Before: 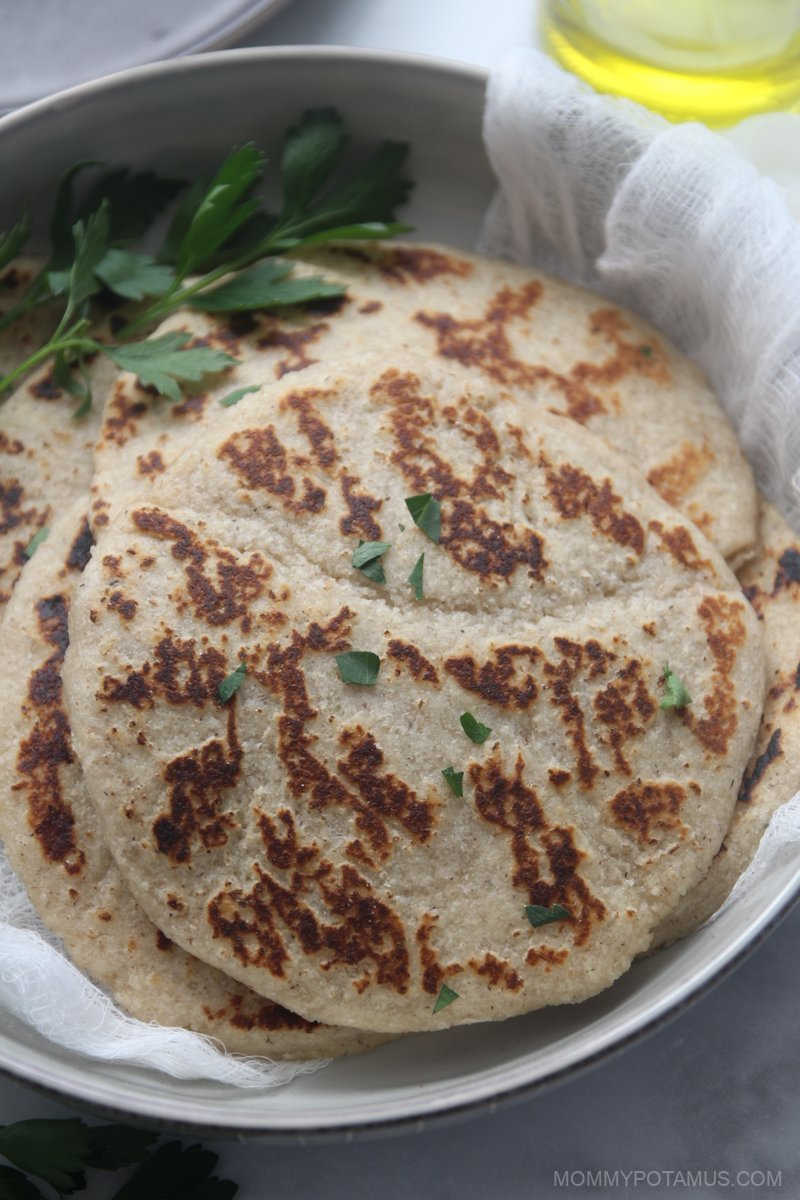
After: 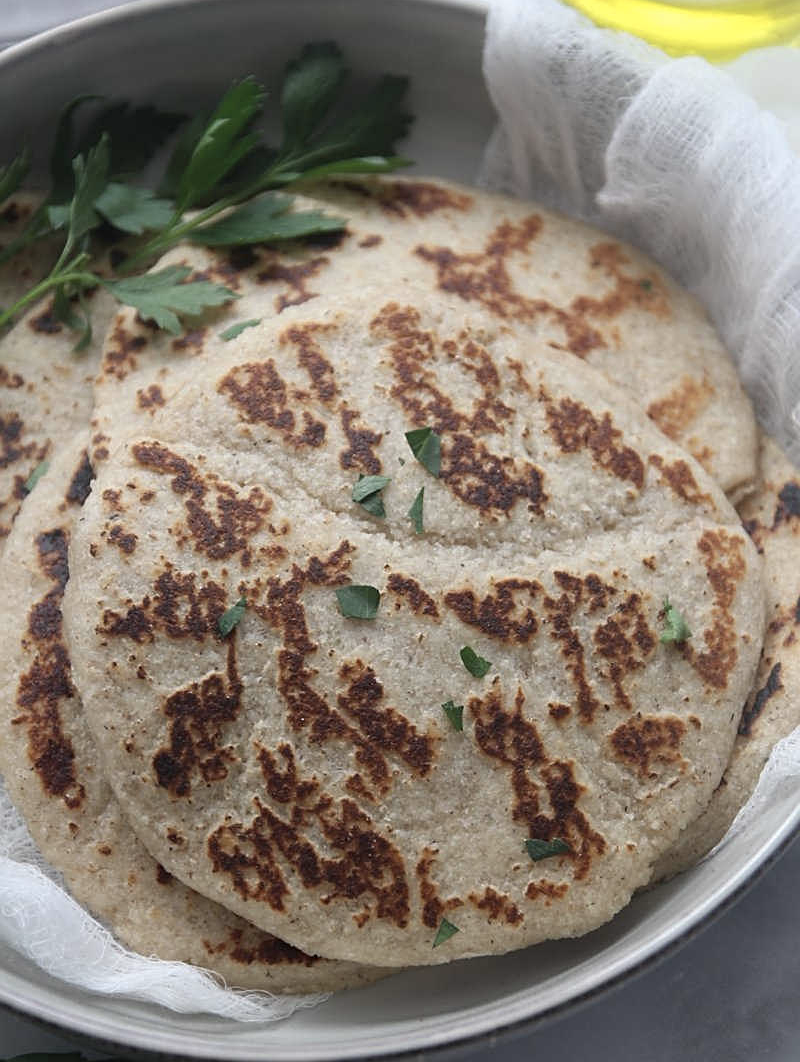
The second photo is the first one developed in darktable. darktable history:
sharpen: on, module defaults
contrast brightness saturation: saturation -0.178
crop and rotate: top 5.554%, bottom 5.933%
